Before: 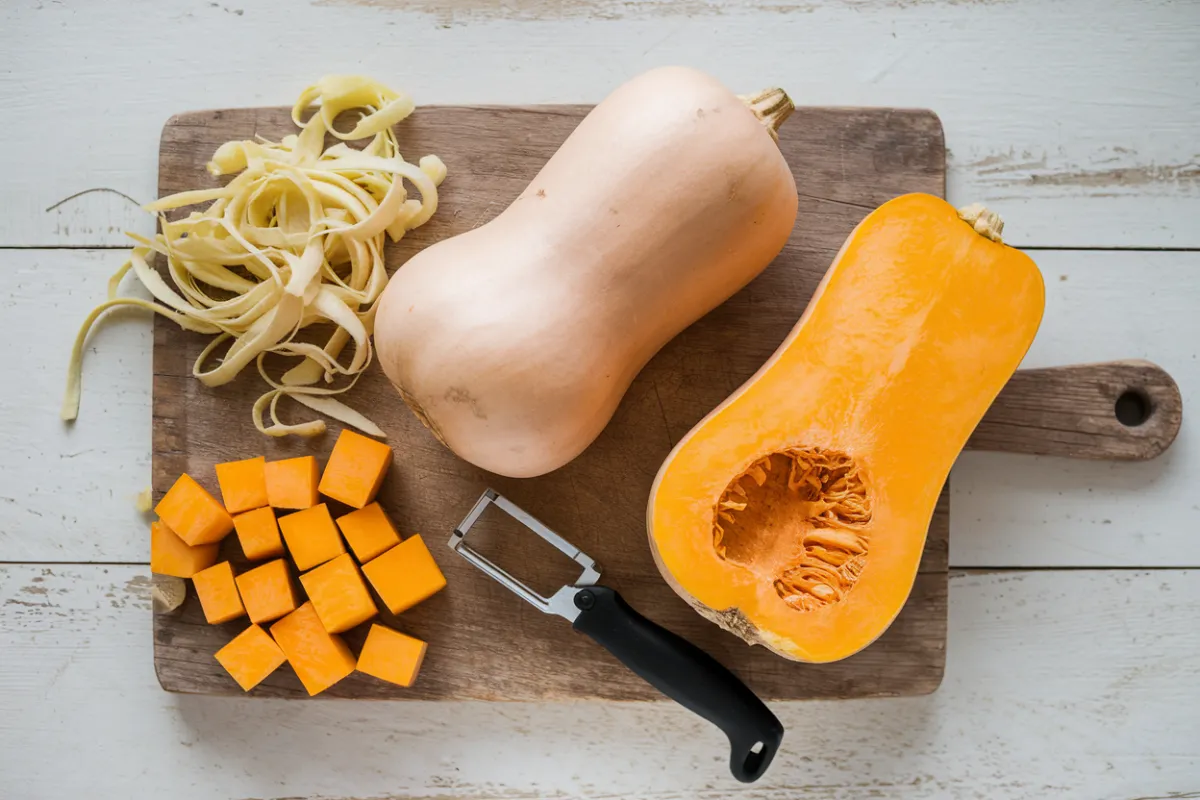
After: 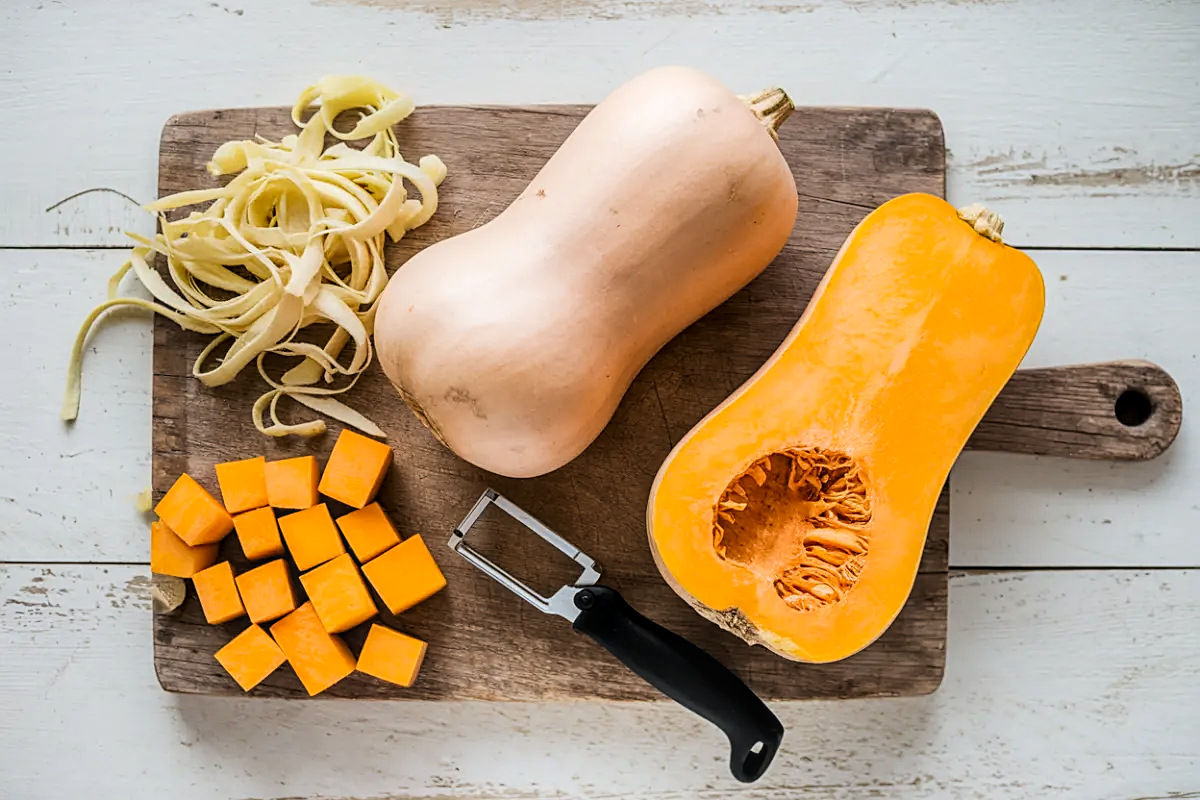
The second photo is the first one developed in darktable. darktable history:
sharpen: on, module defaults
tone curve: curves: ch0 [(0.021, 0) (0.104, 0.052) (0.496, 0.526) (0.737, 0.783) (1, 1)], color space Lab, linked channels, preserve colors none
local contrast: on, module defaults
exposure: black level correction 0.001, compensate highlight preservation false
